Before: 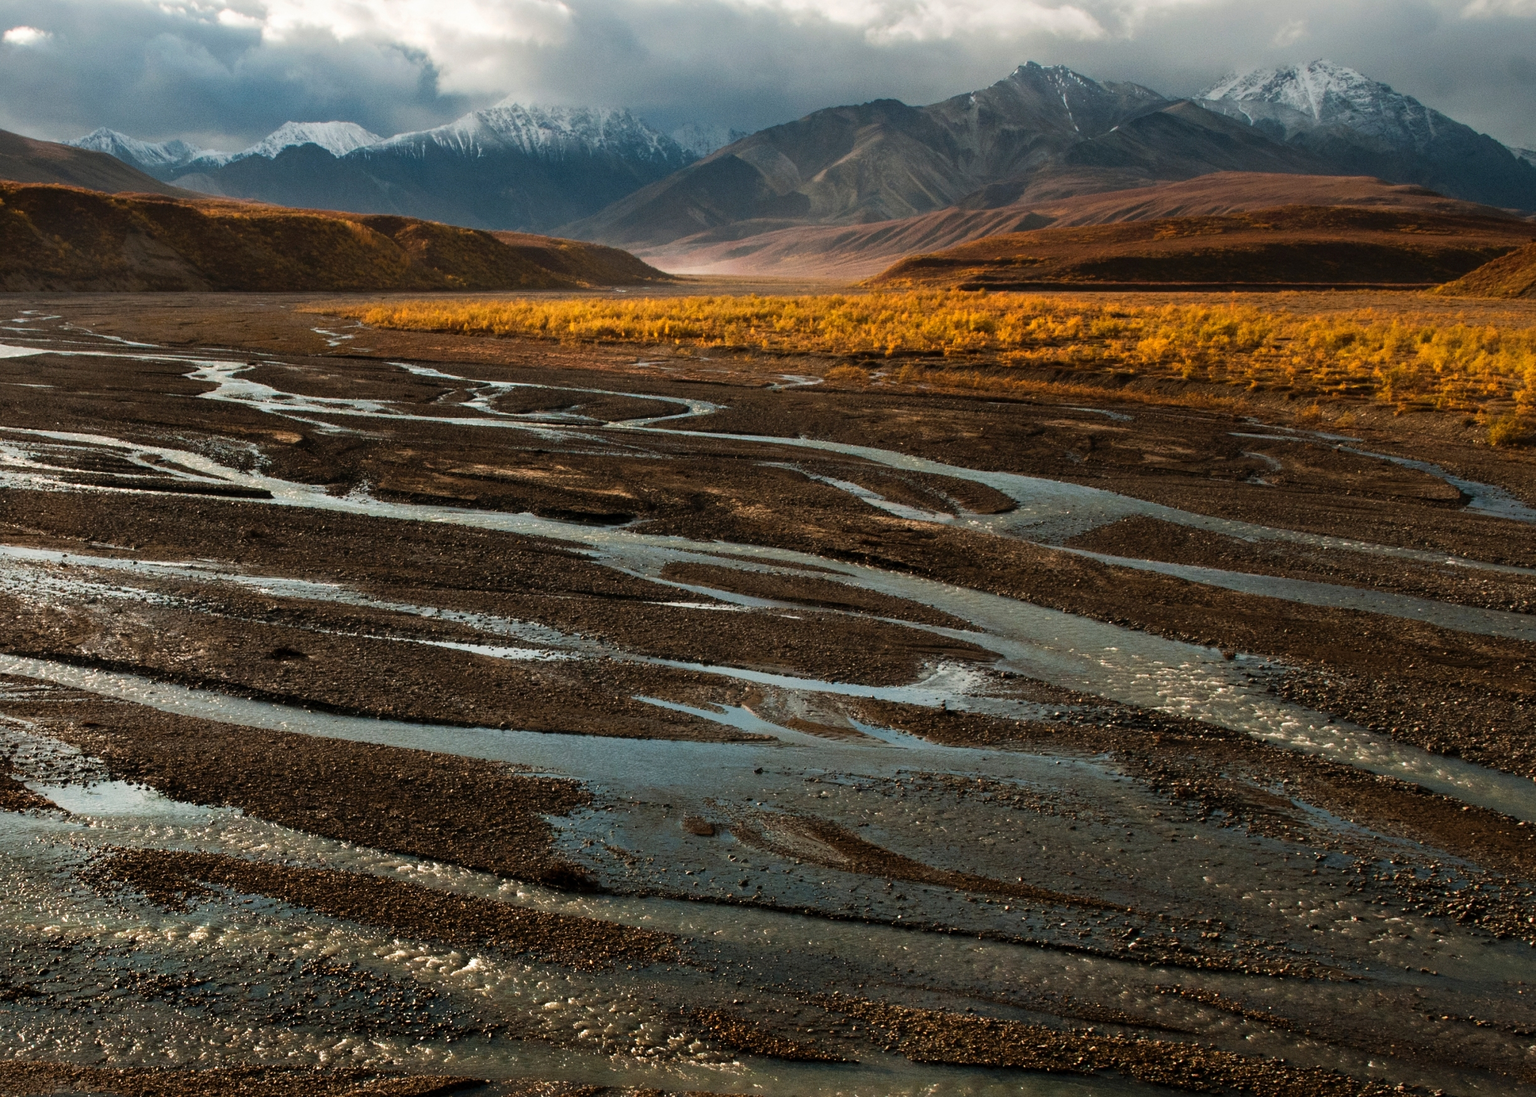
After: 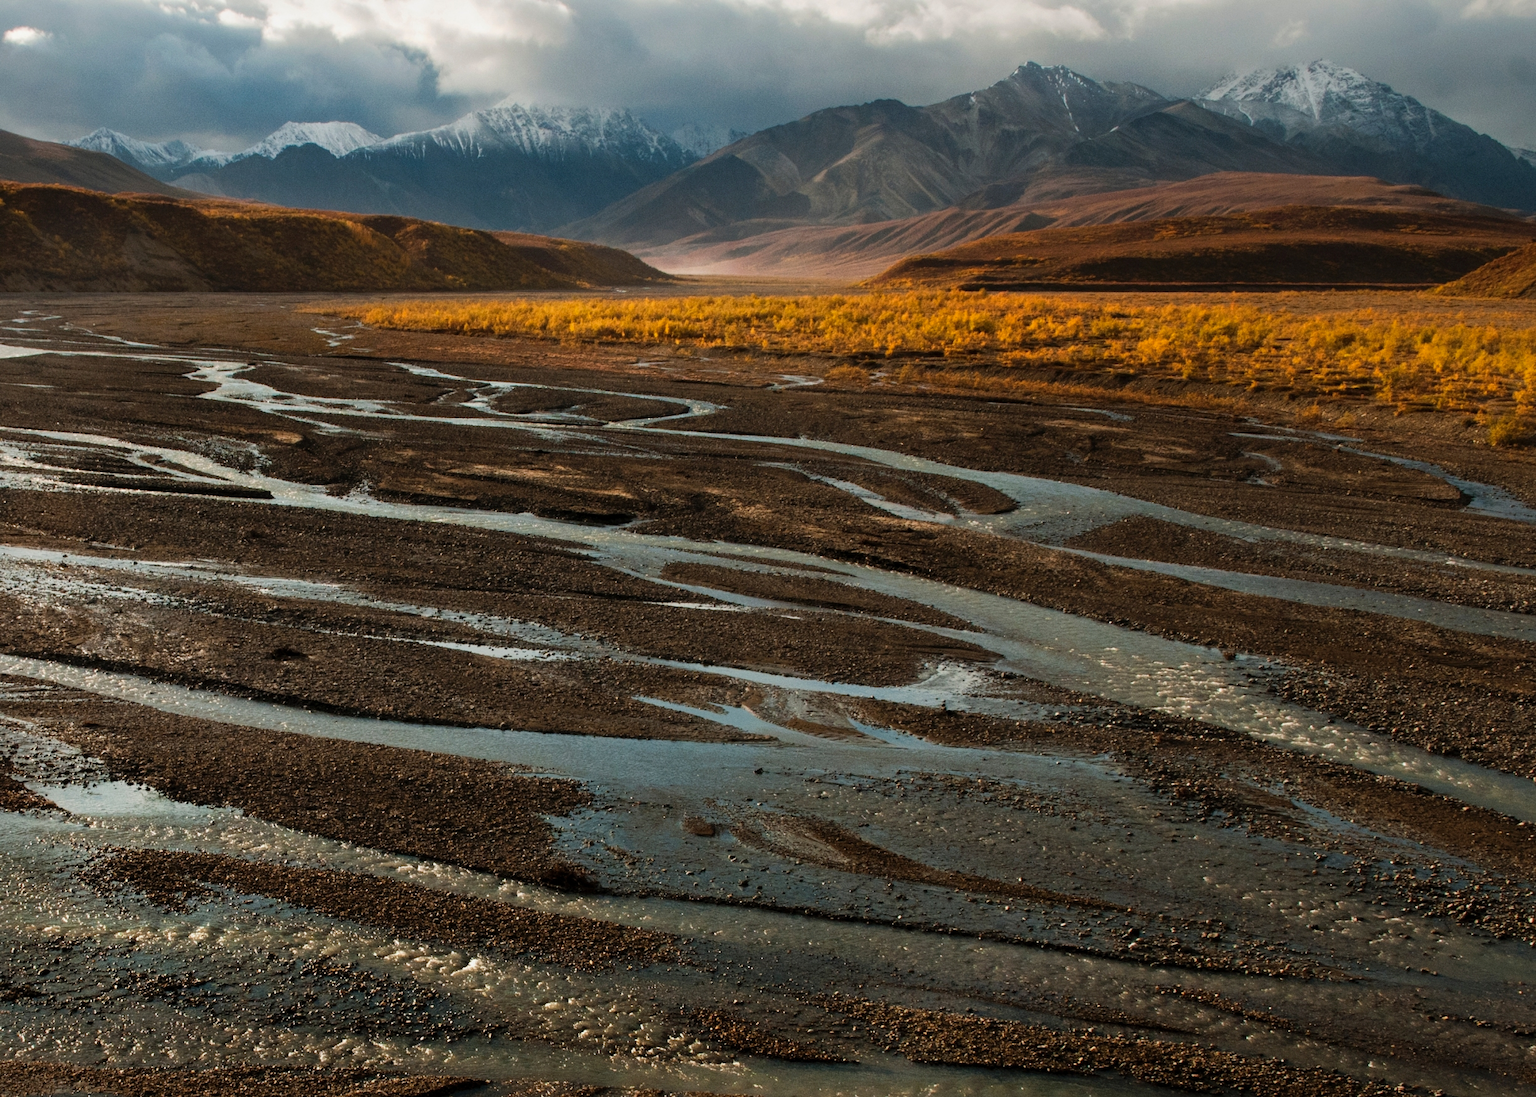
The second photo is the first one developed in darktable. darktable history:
shadows and highlights: shadows 25.46, white point adjustment -2.86, highlights -29.89
tone equalizer: on, module defaults
